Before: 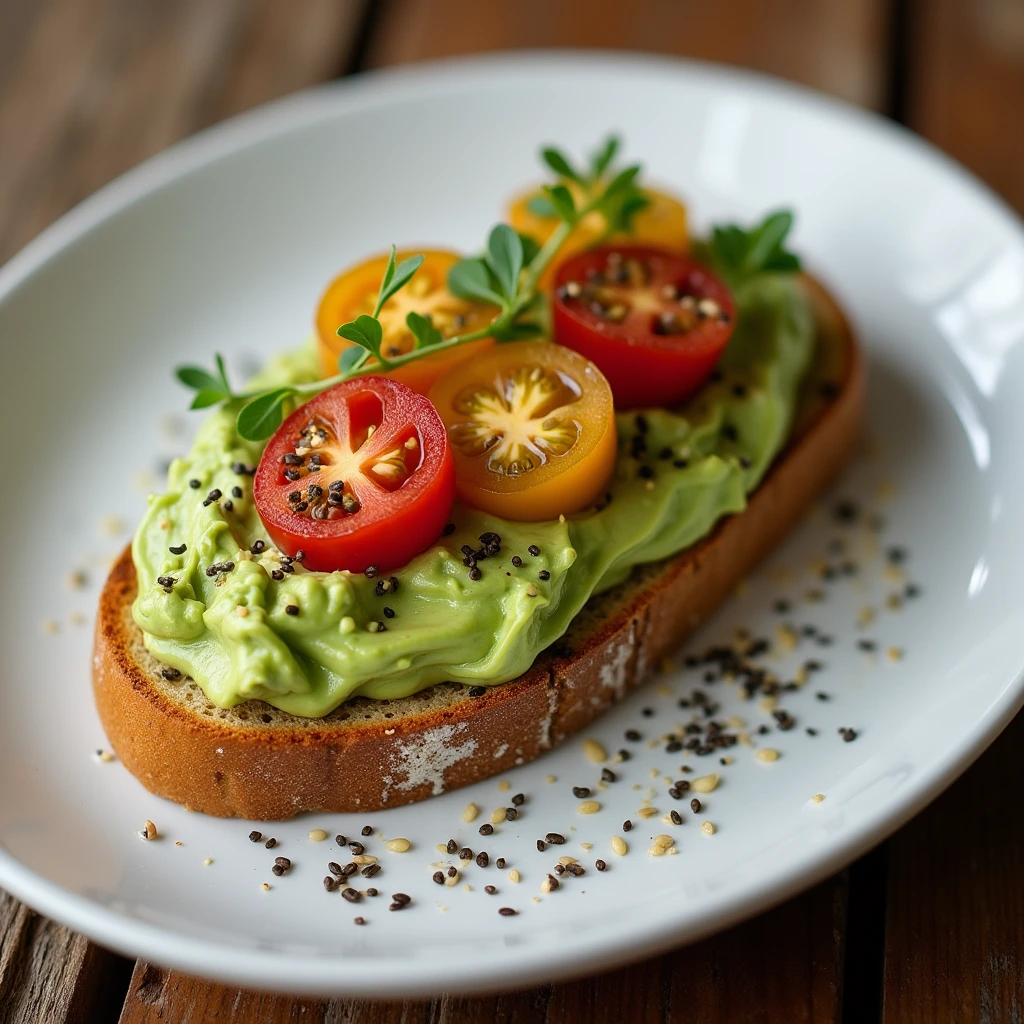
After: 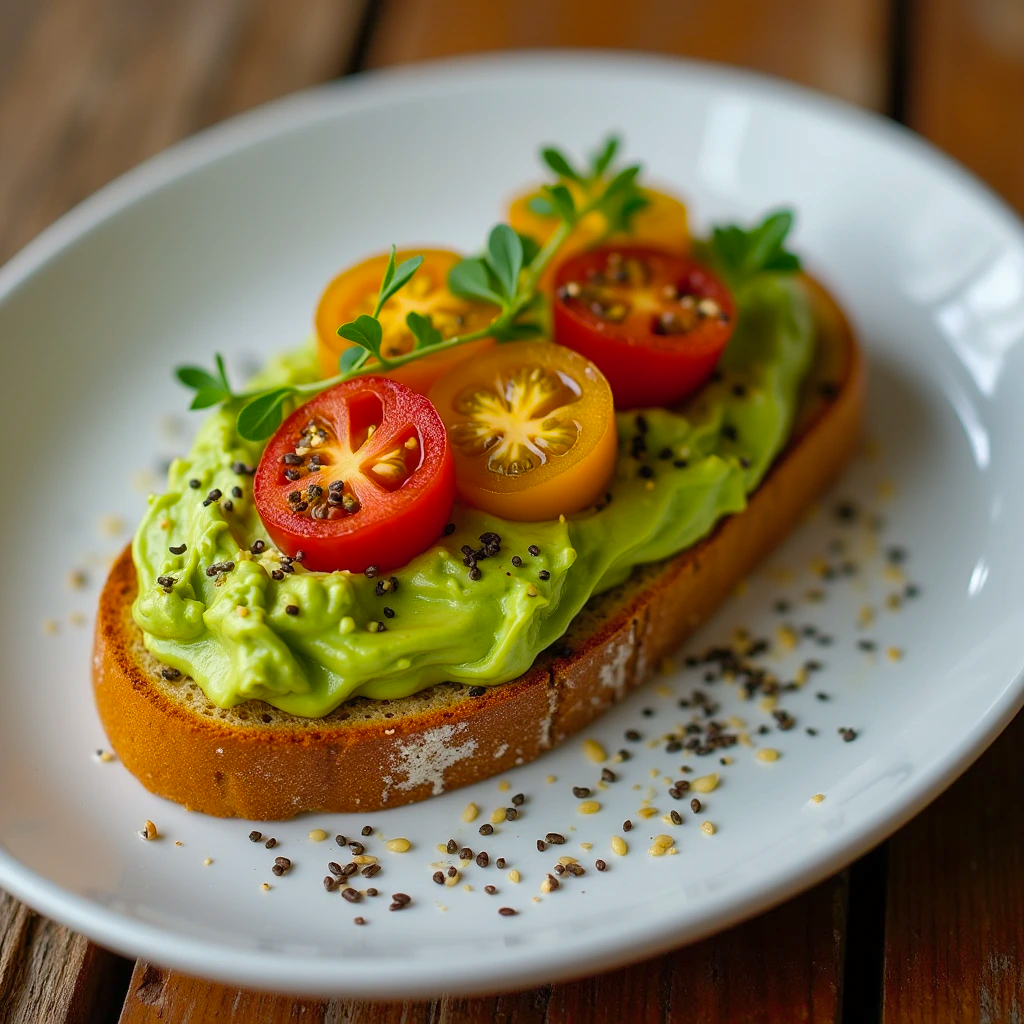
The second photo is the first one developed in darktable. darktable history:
color balance rgb: perceptual saturation grading › global saturation 20%, global vibrance 20%
shadows and highlights: on, module defaults
